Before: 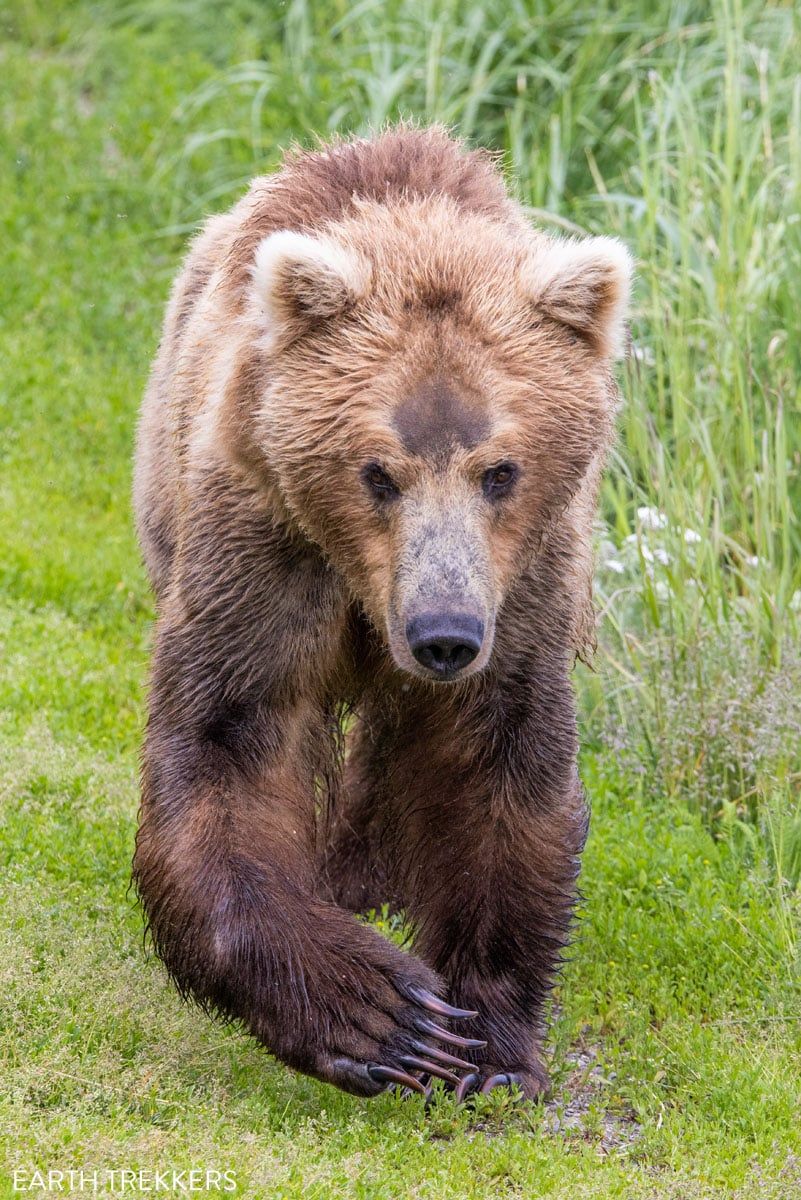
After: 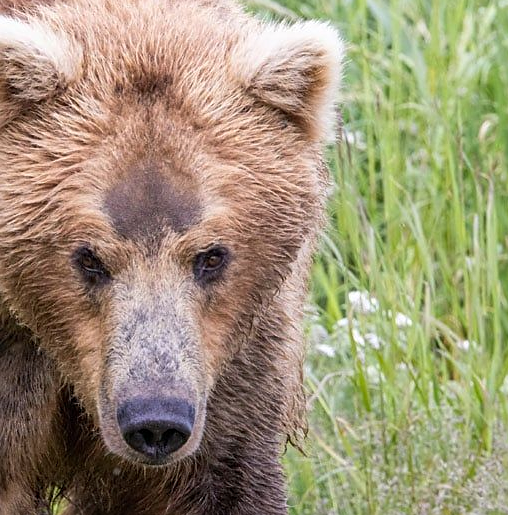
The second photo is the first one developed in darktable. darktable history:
sharpen: on, module defaults
contrast equalizer: y [[0.5 ×4, 0.483, 0.43], [0.5 ×6], [0.5 ×6], [0 ×6], [0 ×6]]
crop: left 36.156%, top 18.069%, right 0.352%, bottom 38.939%
